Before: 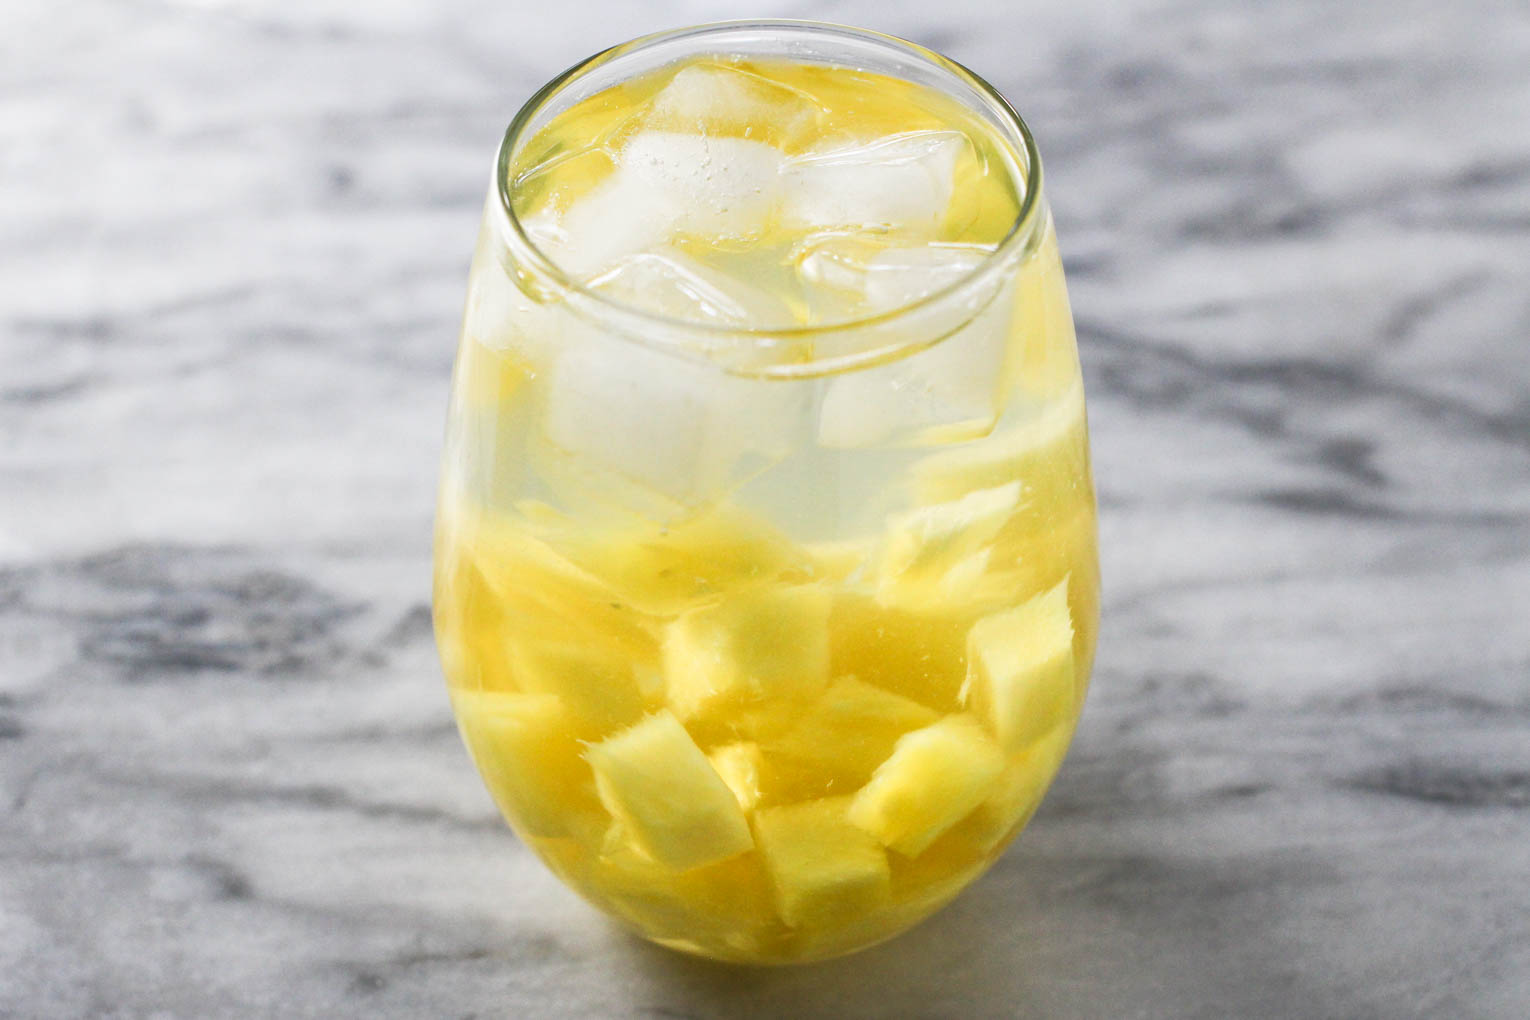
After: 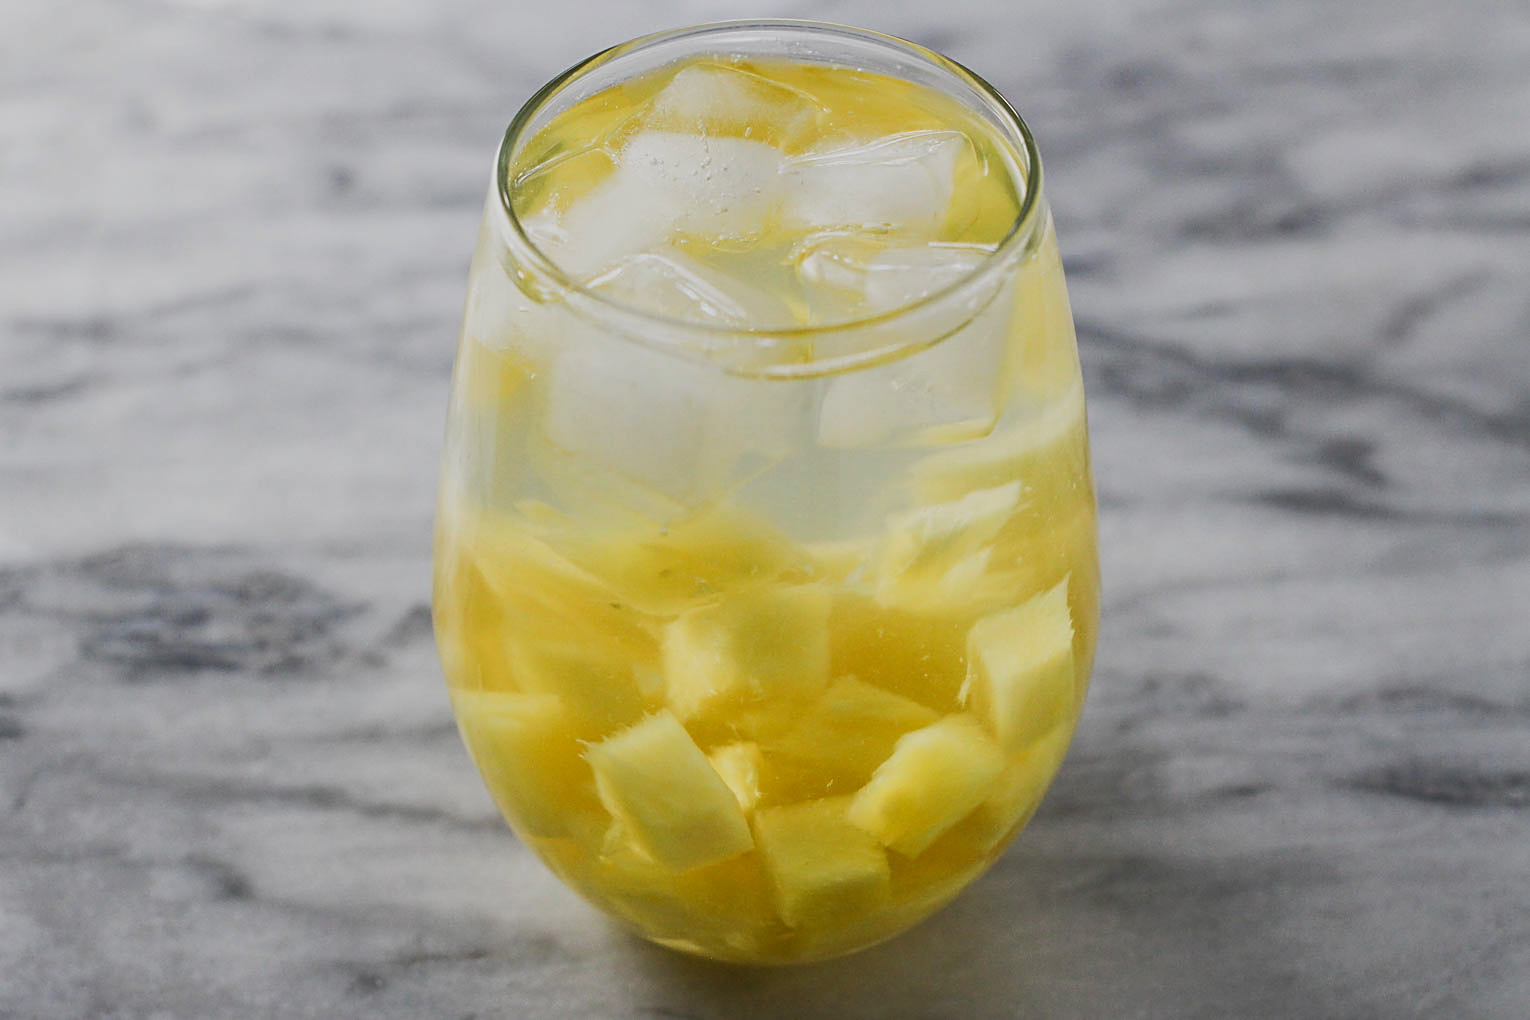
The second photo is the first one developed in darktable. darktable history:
exposure: exposure -0.582 EV, compensate highlight preservation false
sharpen: on, module defaults
